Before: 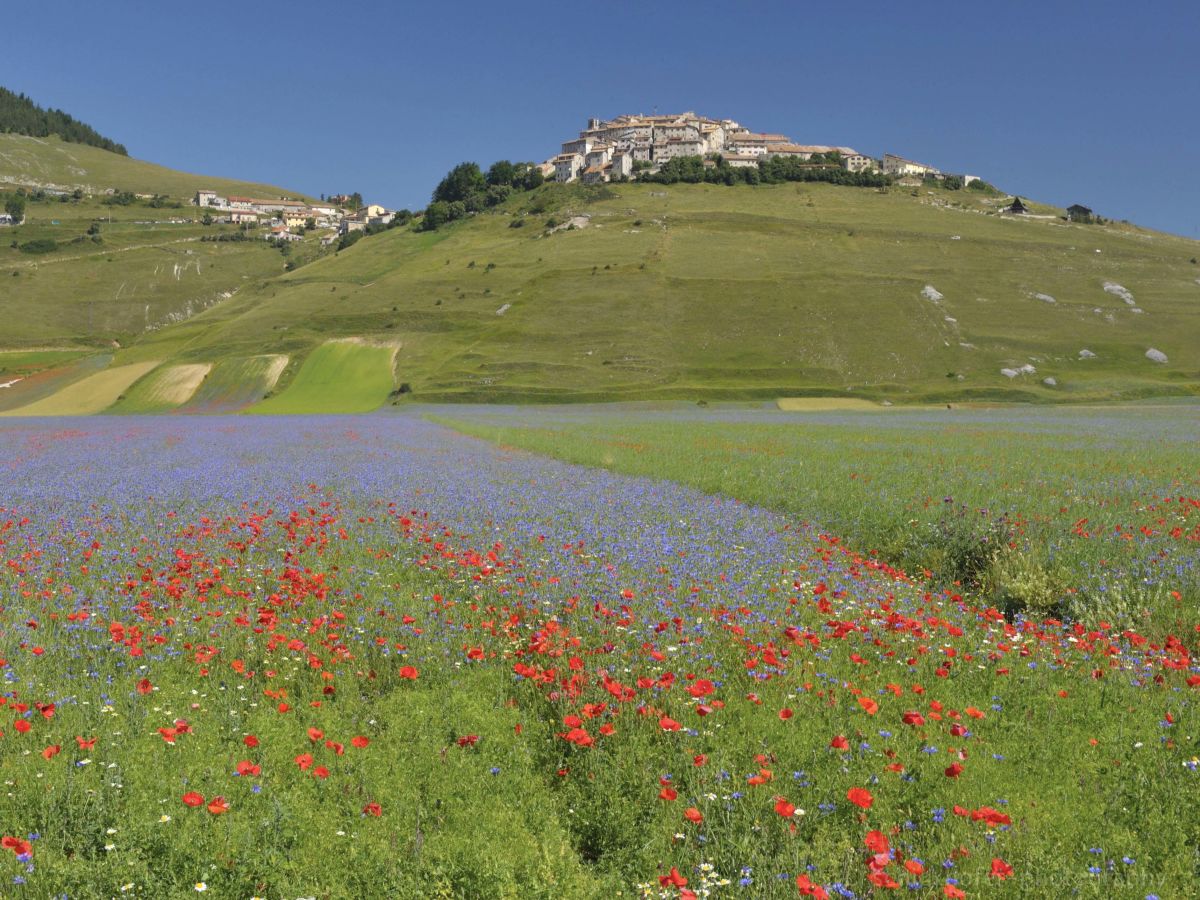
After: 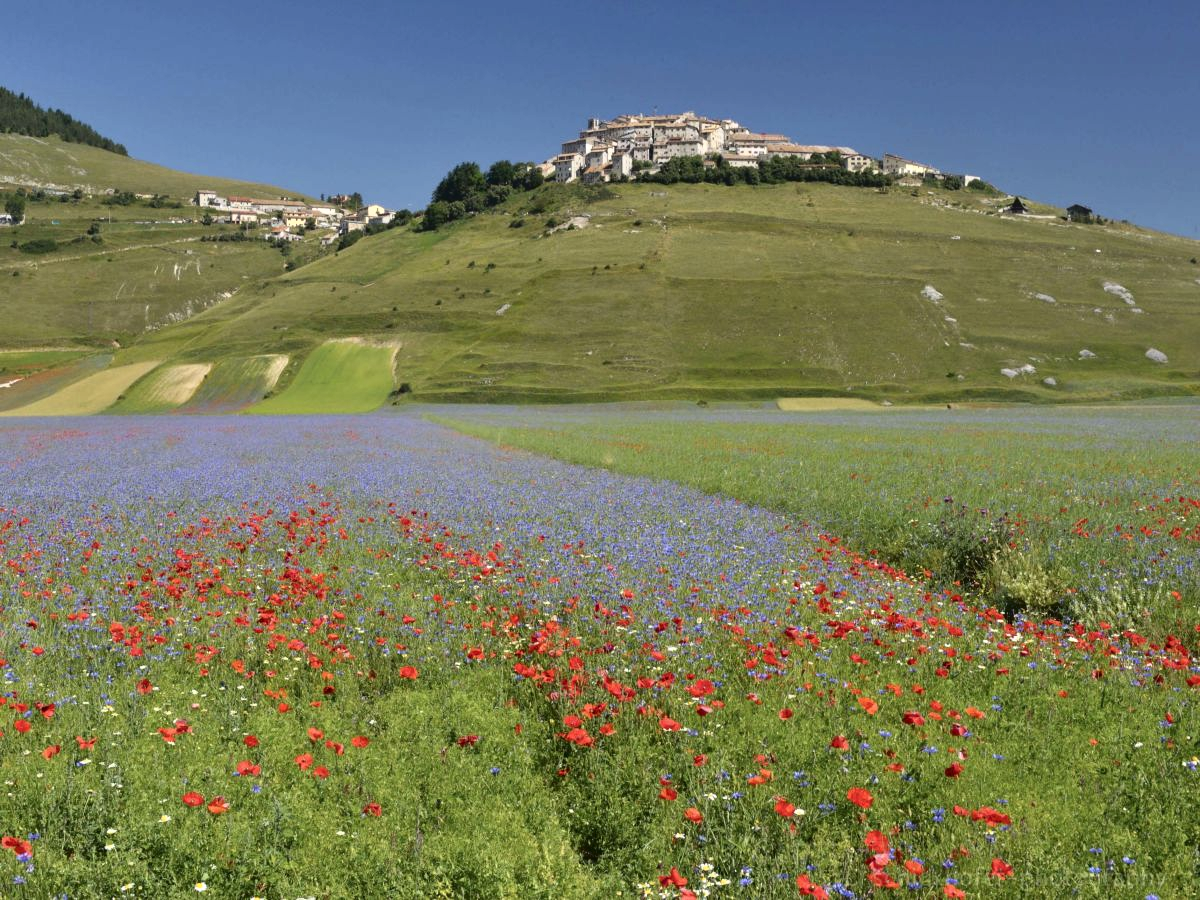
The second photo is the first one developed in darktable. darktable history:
tone curve: curves: ch0 [(0, 0) (0.003, 0.023) (0.011, 0.024) (0.025, 0.028) (0.044, 0.035) (0.069, 0.043) (0.1, 0.052) (0.136, 0.063) (0.177, 0.094) (0.224, 0.145) (0.277, 0.209) (0.335, 0.281) (0.399, 0.364) (0.468, 0.453) (0.543, 0.553) (0.623, 0.66) (0.709, 0.767) (0.801, 0.88) (0.898, 0.968) (1, 1)], color space Lab, independent channels, preserve colors none
